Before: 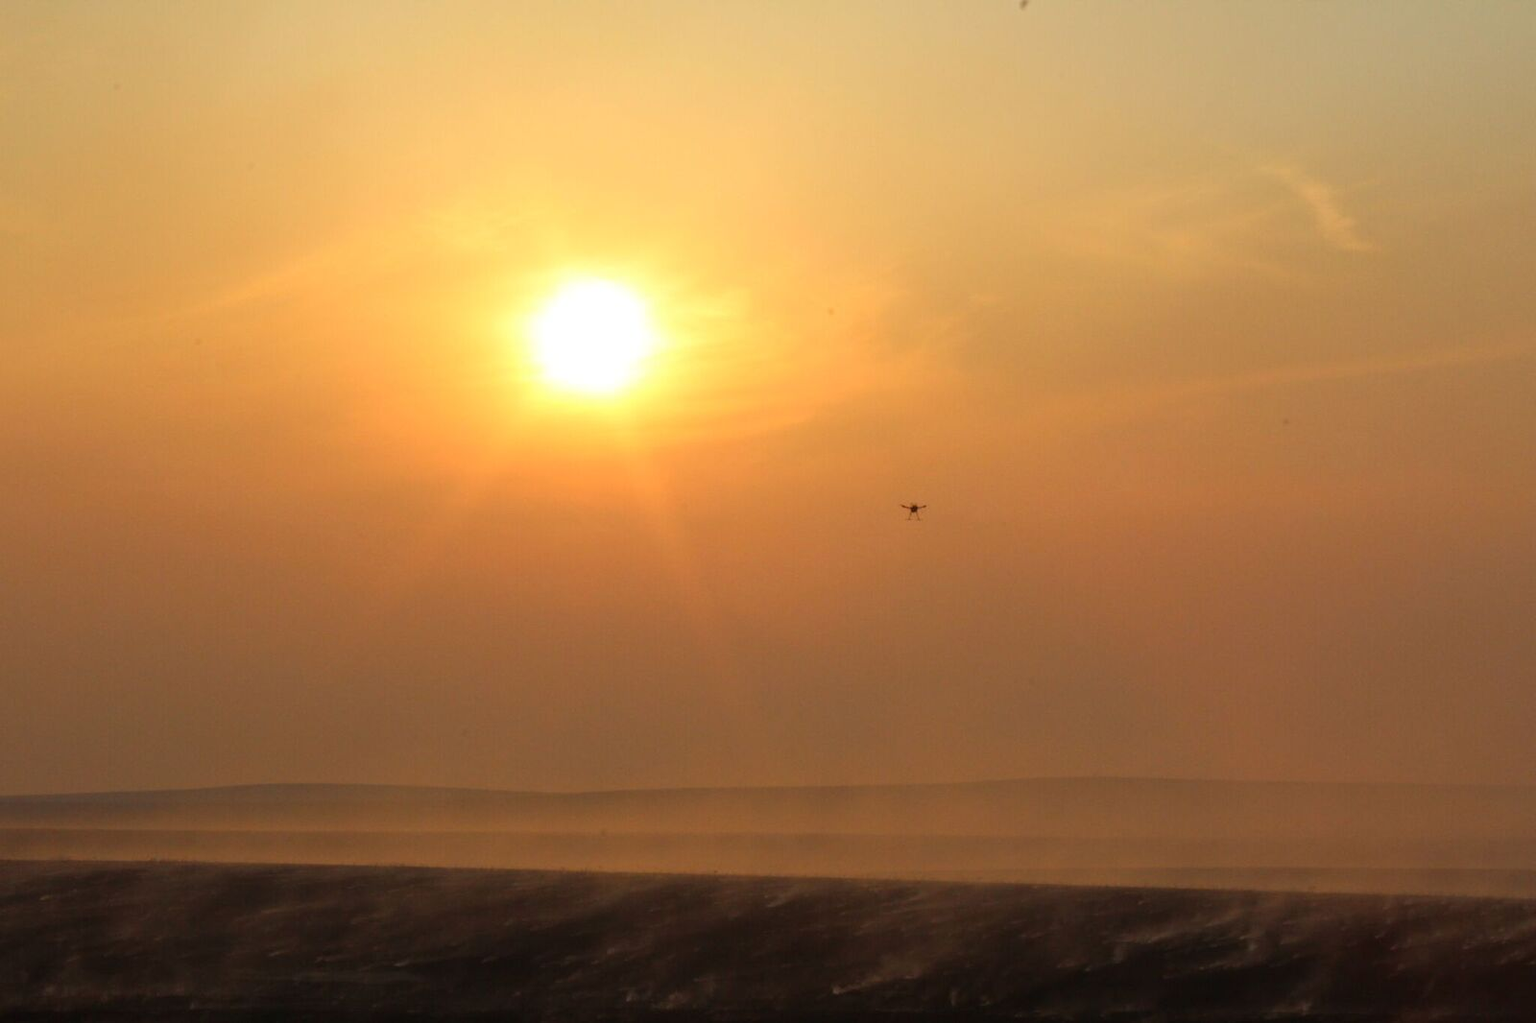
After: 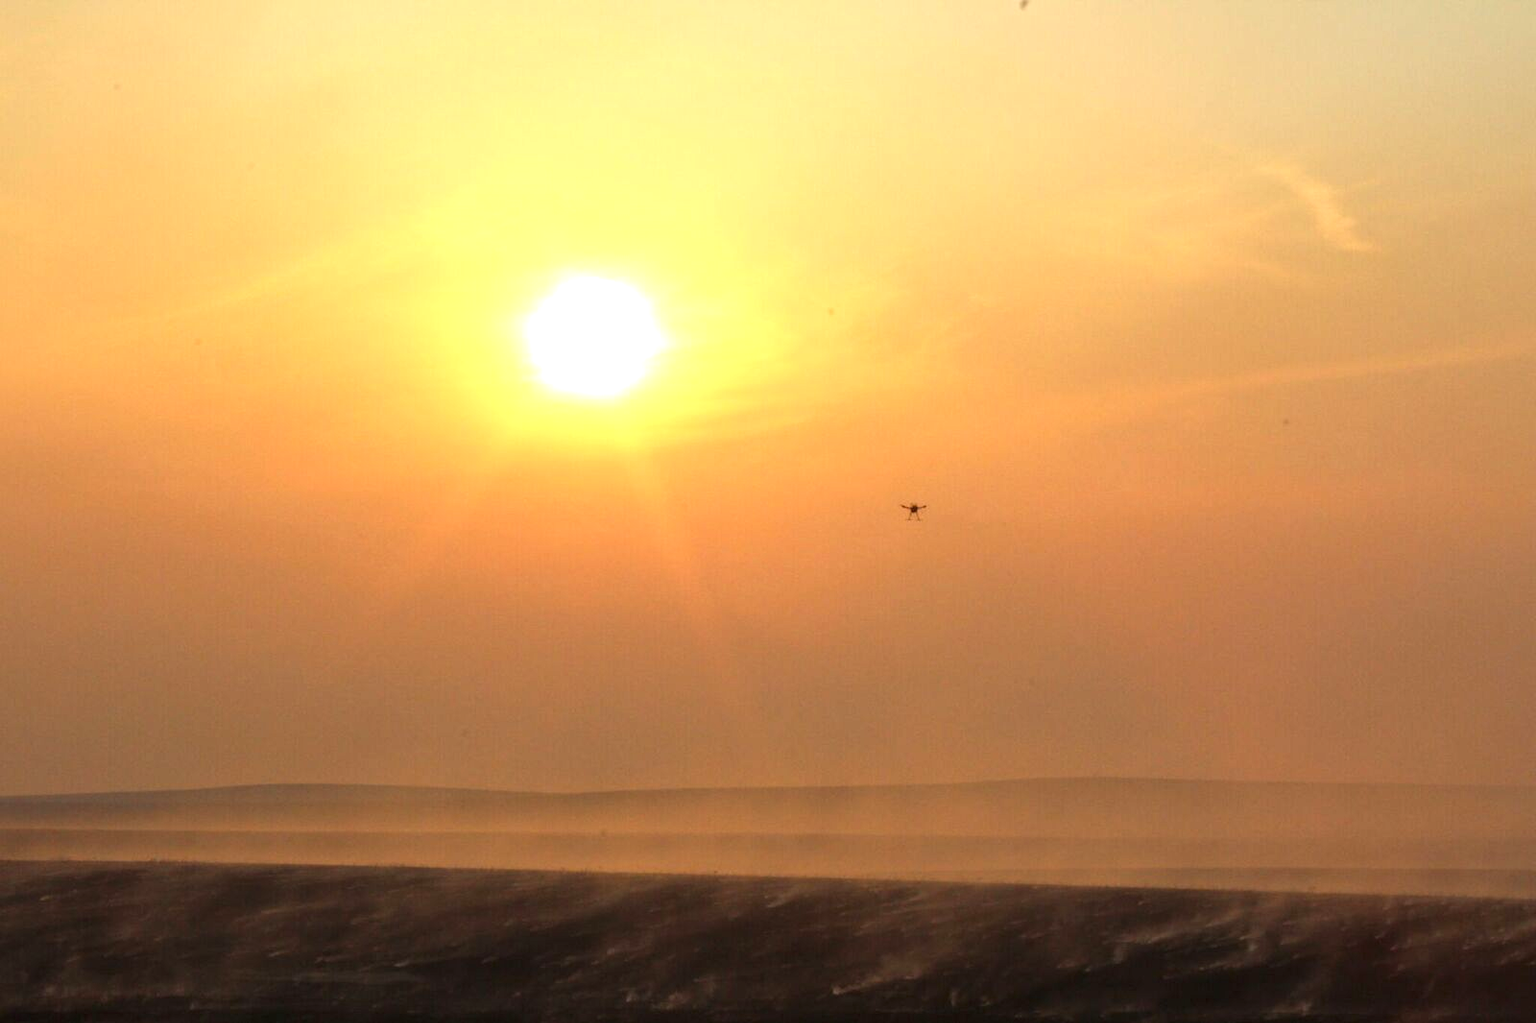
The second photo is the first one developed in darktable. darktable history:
contrast brightness saturation: contrast 0.05
local contrast: mode bilateral grid, contrast 20, coarseness 50, detail 120%, midtone range 0.2
exposure: exposure 0.669 EV, compensate highlight preservation false
